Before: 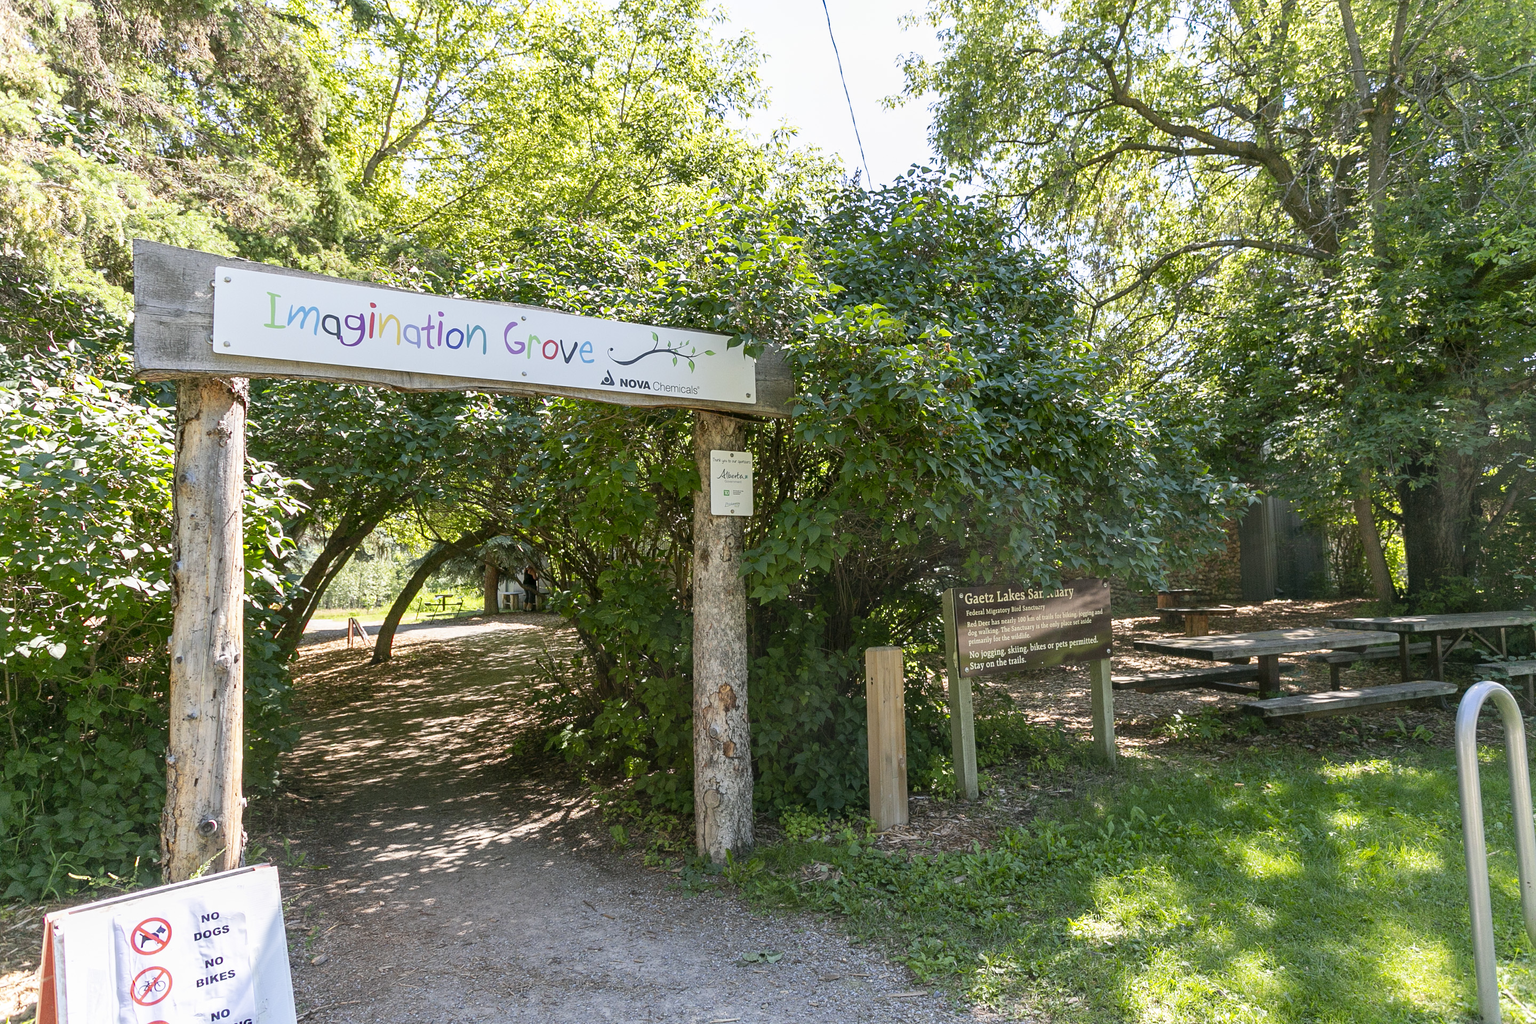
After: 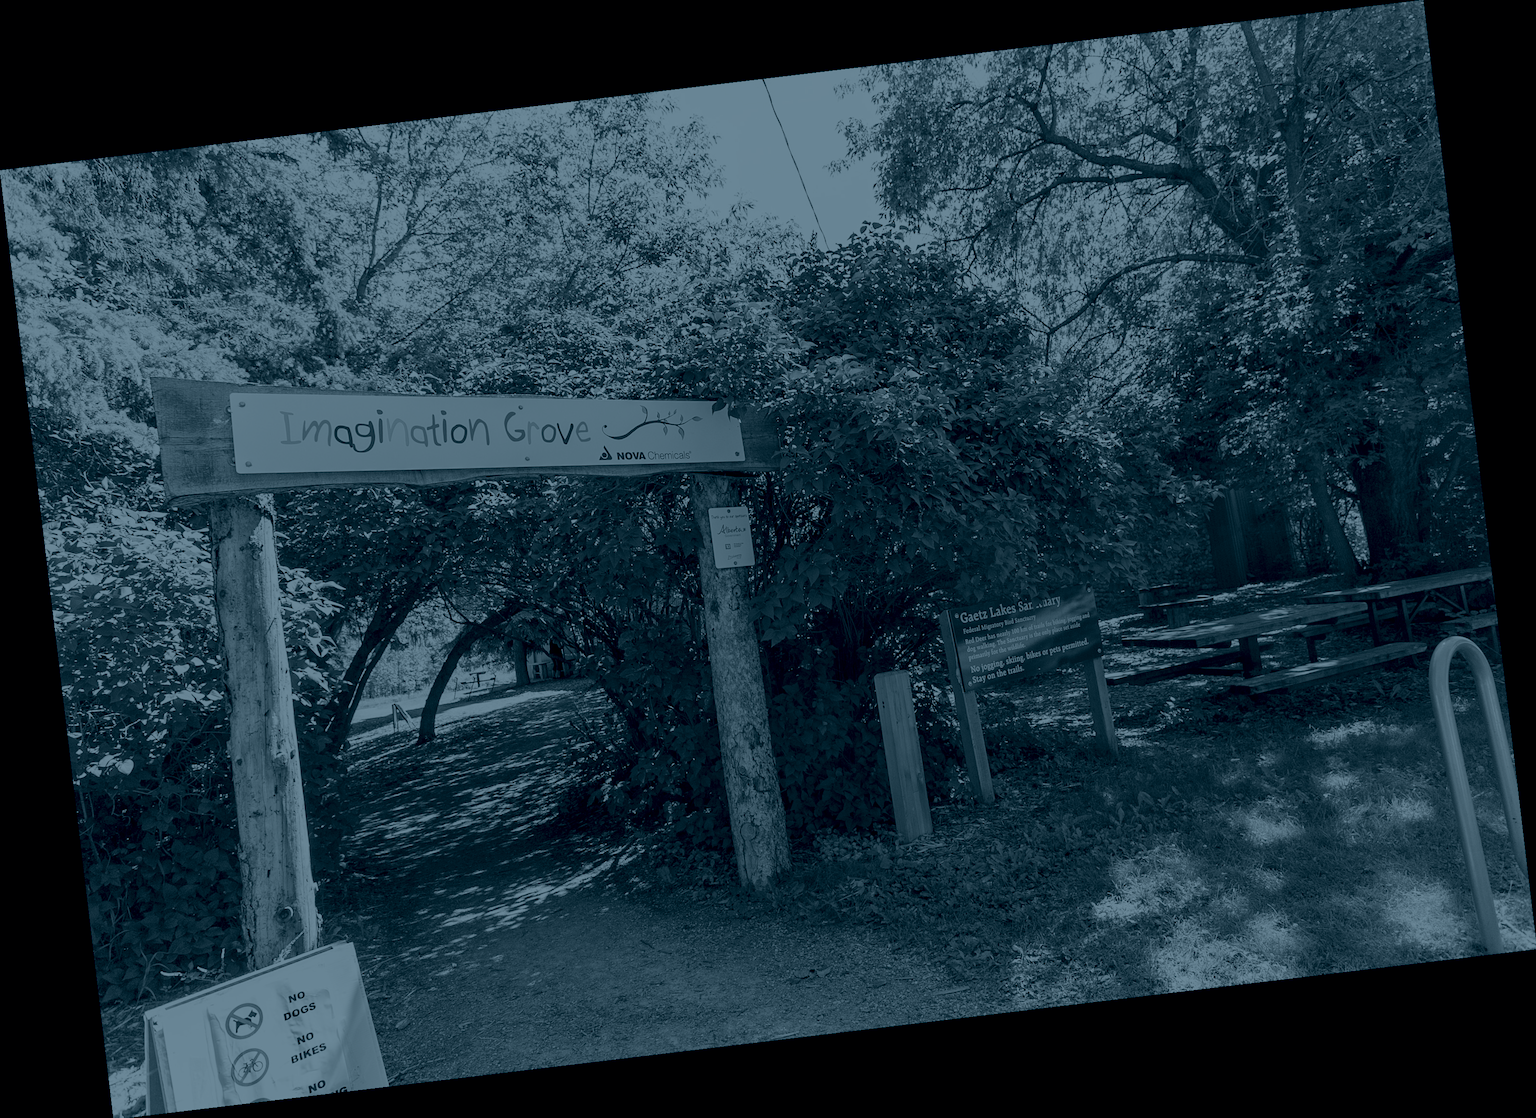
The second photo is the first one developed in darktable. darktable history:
colorize: hue 194.4°, saturation 29%, source mix 61.75%, lightness 3.98%, version 1
rotate and perspective: rotation -6.83°, automatic cropping off
exposure: compensate highlight preservation false
